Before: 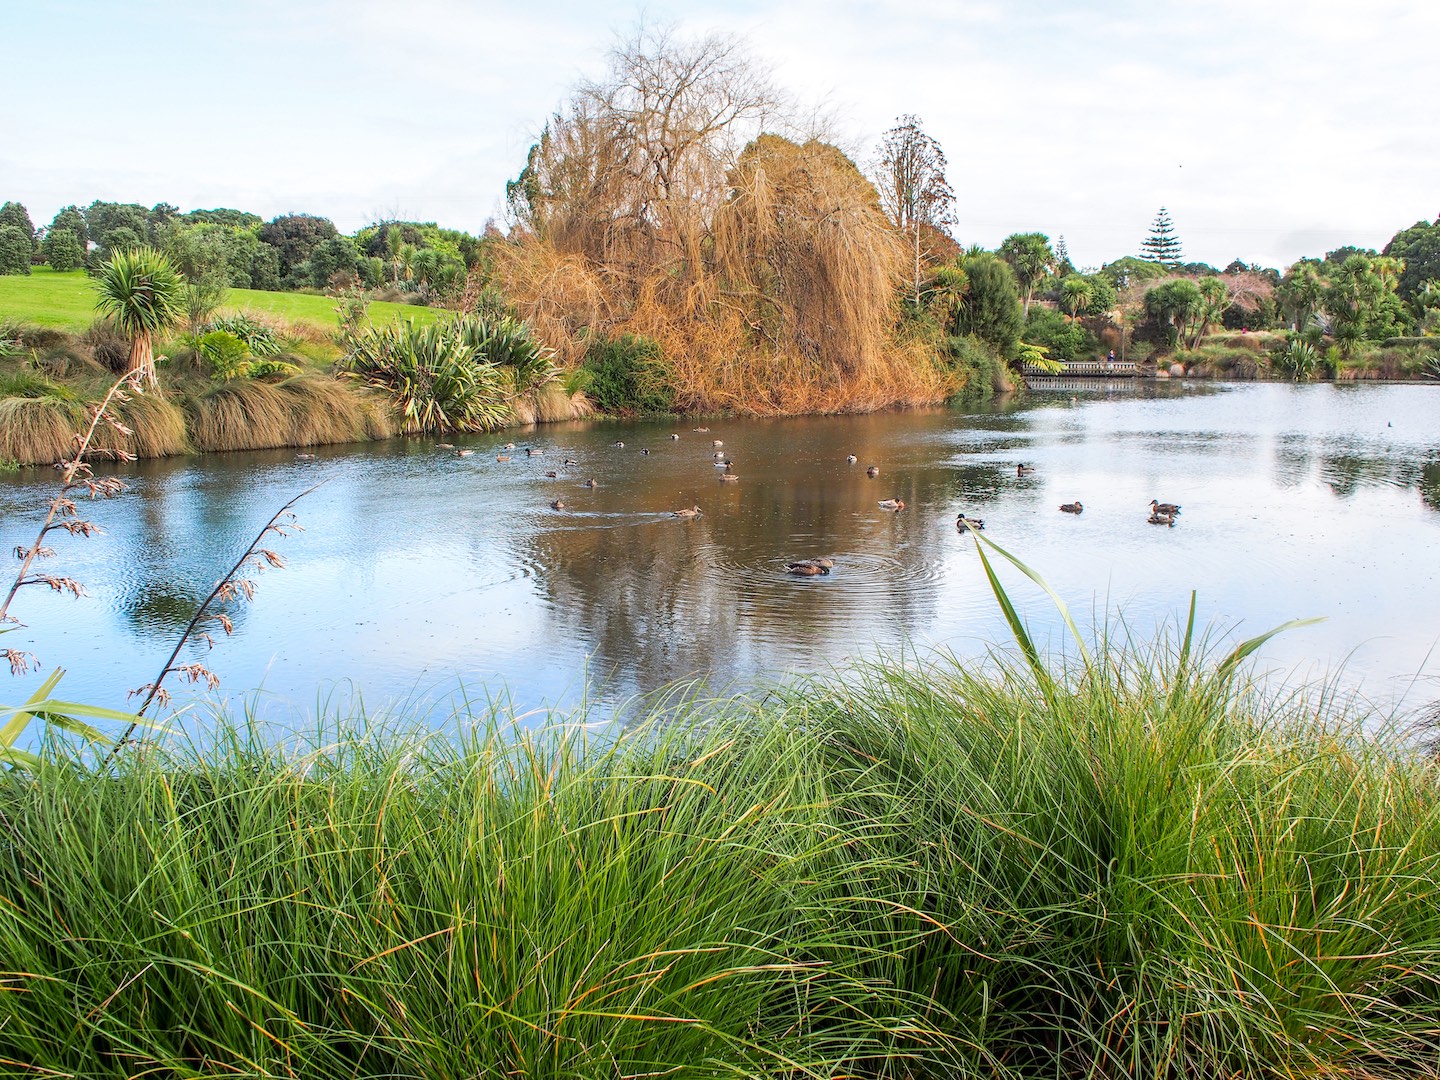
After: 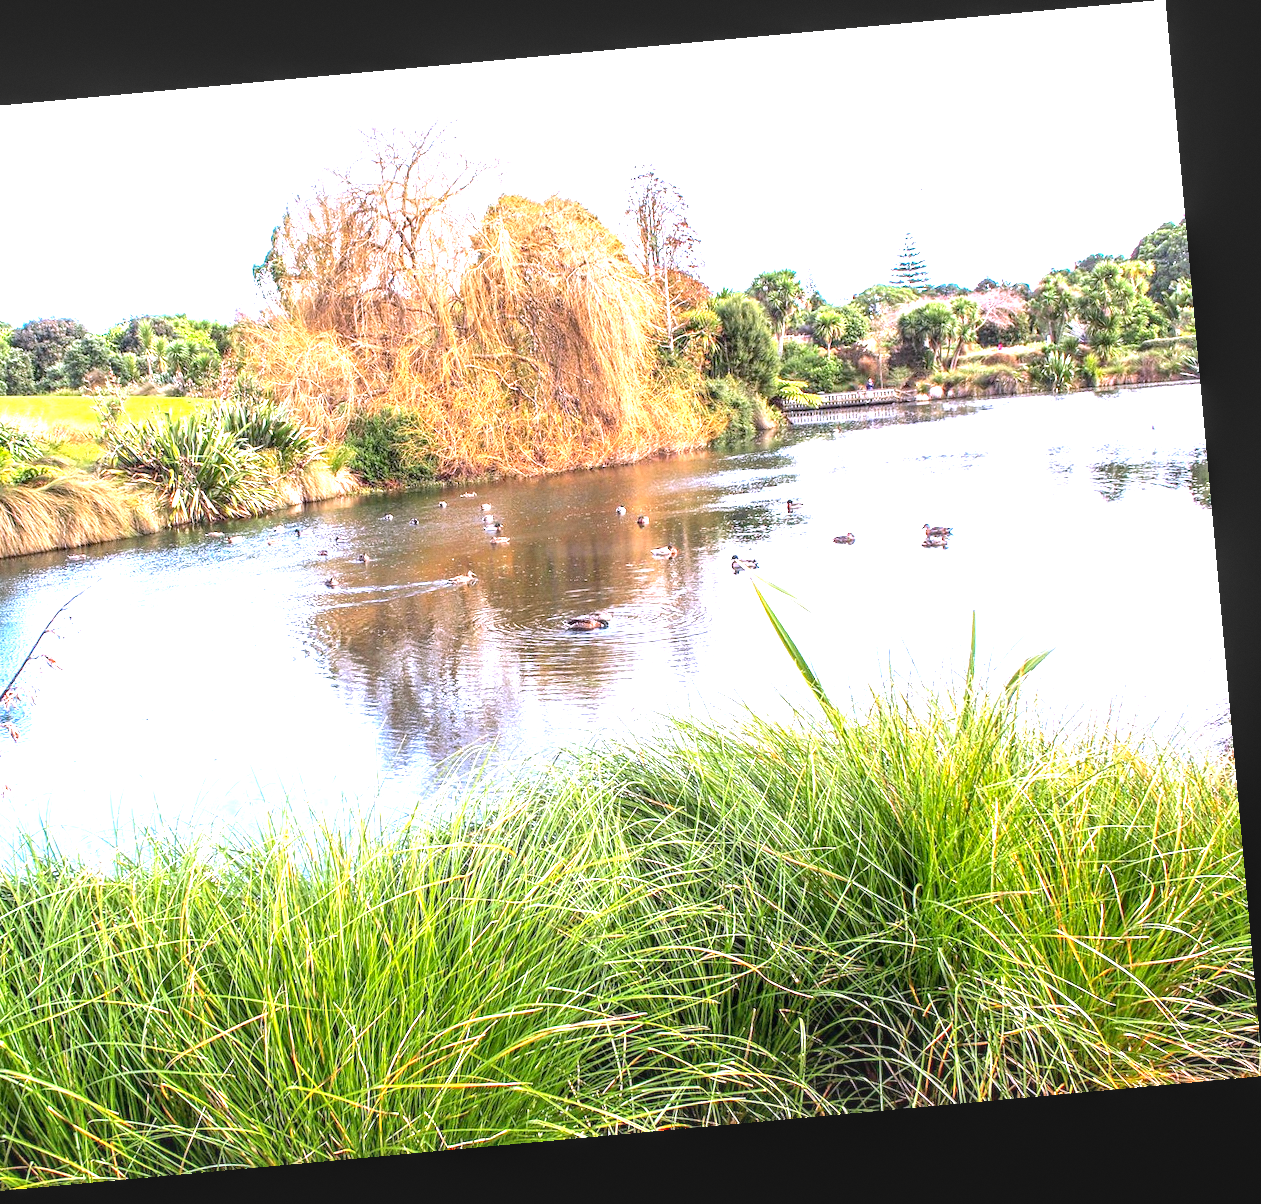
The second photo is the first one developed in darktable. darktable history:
crop: left 17.582%, bottom 0.031%
exposure: black level correction 0, exposure 1.6 EV, compensate exposure bias true, compensate highlight preservation false
local contrast: on, module defaults
white balance: red 1.042, blue 1.17
rgb curve: curves: ch2 [(0, 0) (0.567, 0.512) (1, 1)], mode RGB, independent channels
grain: coarseness 0.09 ISO, strength 10%
rotate and perspective: rotation -5.2°, automatic cropping off
